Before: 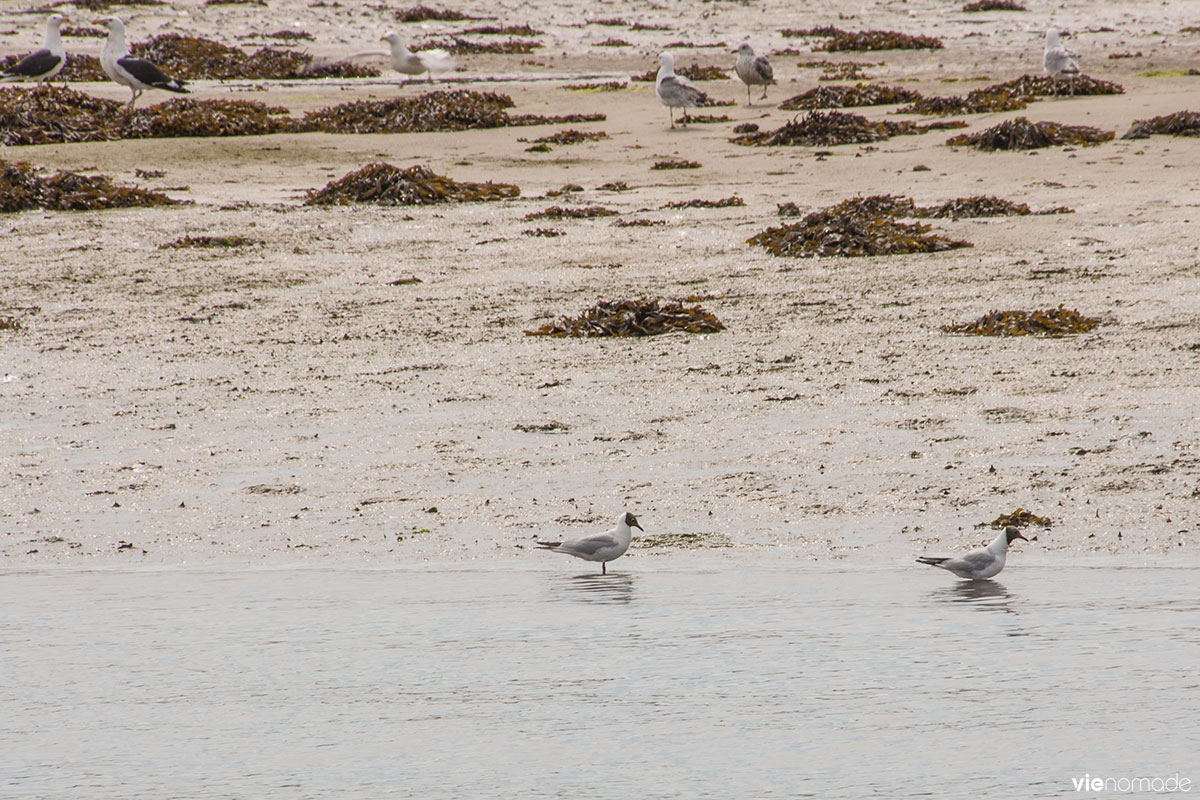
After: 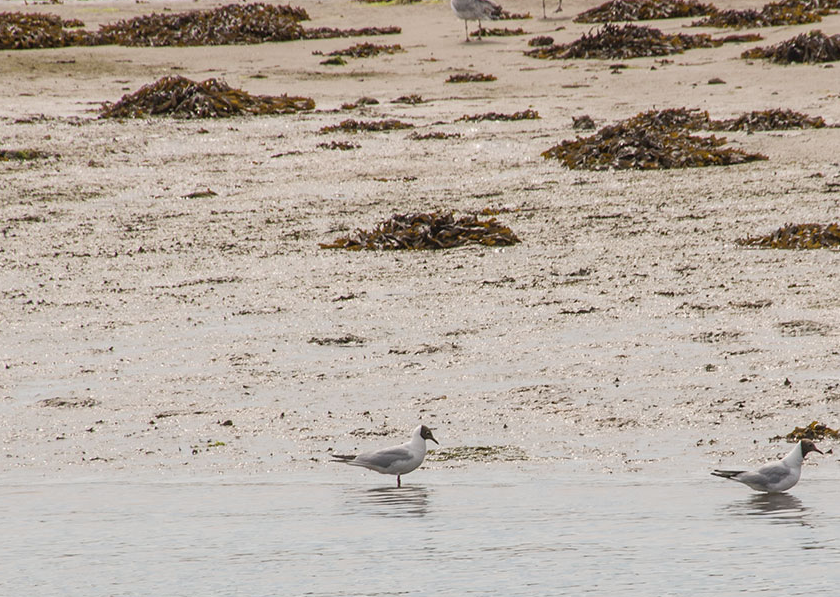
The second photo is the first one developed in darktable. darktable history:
crop and rotate: left 17.146%, top 10.965%, right 12.841%, bottom 14.385%
